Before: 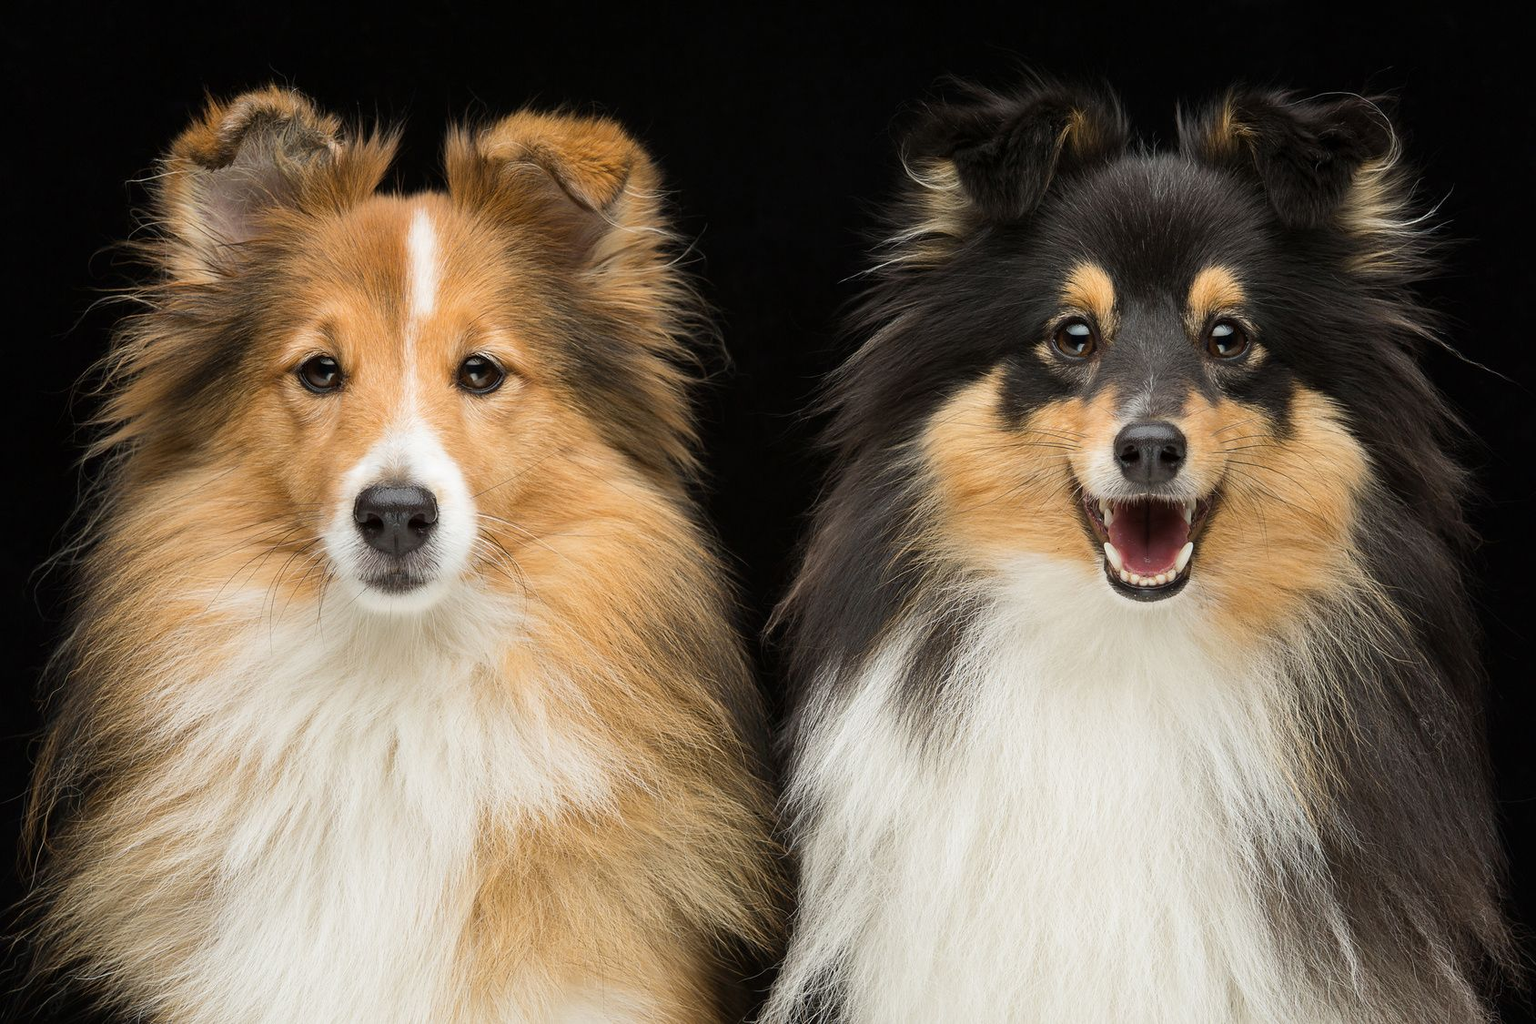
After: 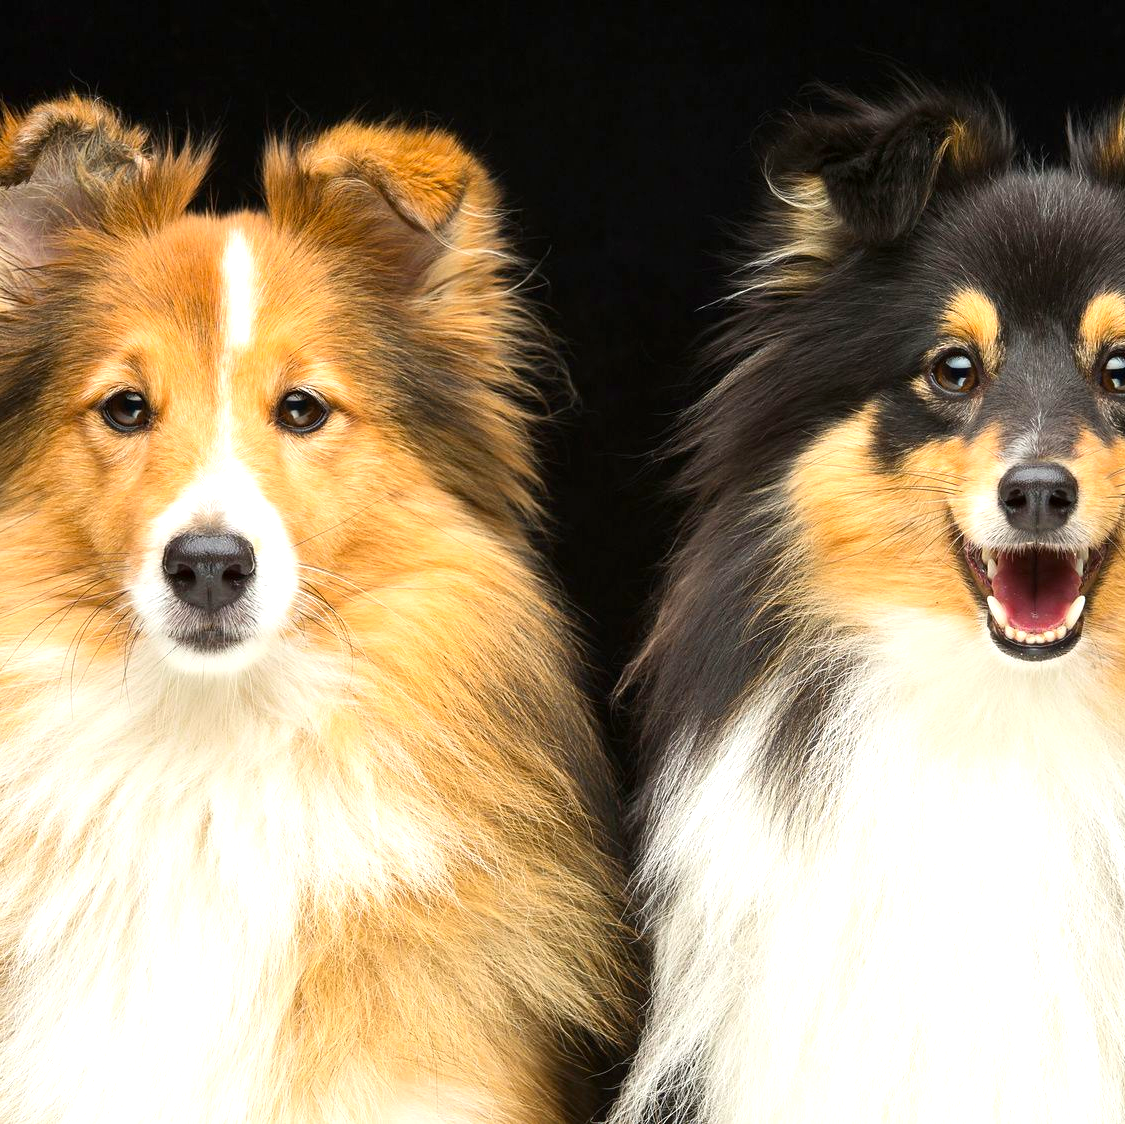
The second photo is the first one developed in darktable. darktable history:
exposure: black level correction 0, exposure 0.7 EV, compensate exposure bias true, compensate highlight preservation false
contrast brightness saturation: contrast 0.09, saturation 0.28
crop and rotate: left 13.409%, right 19.924%
